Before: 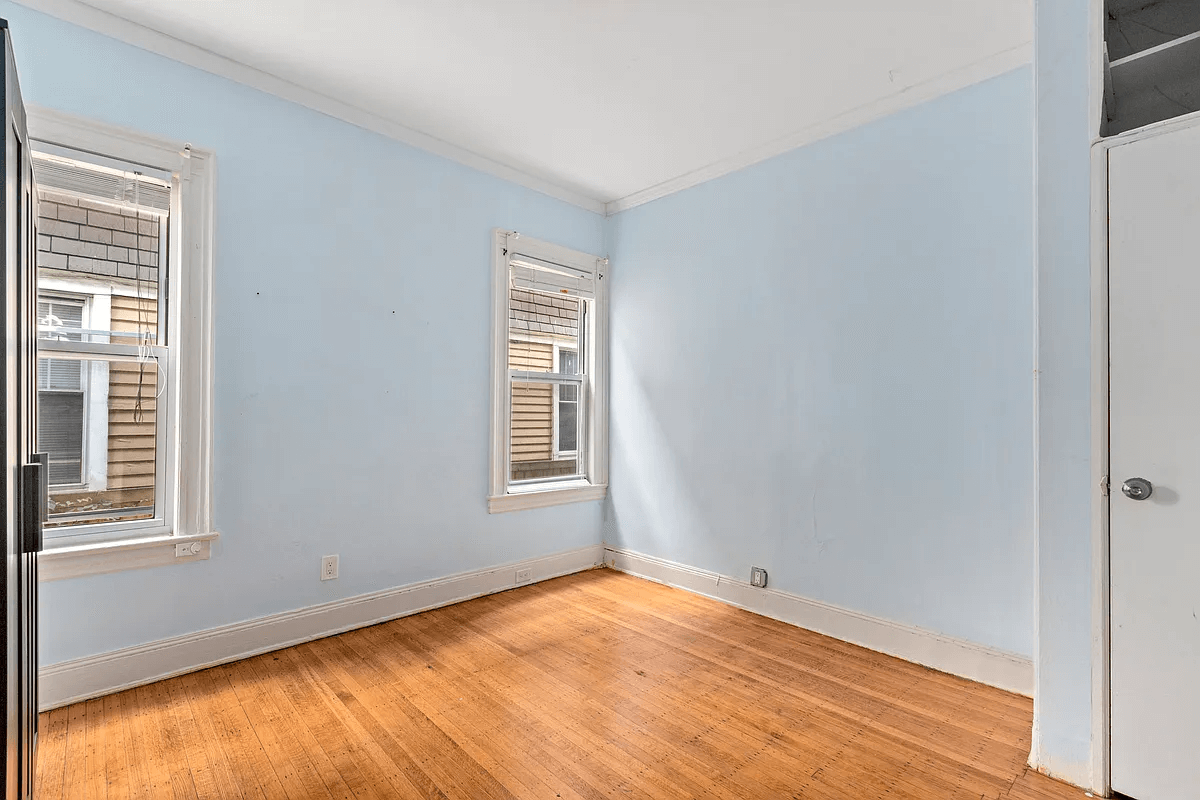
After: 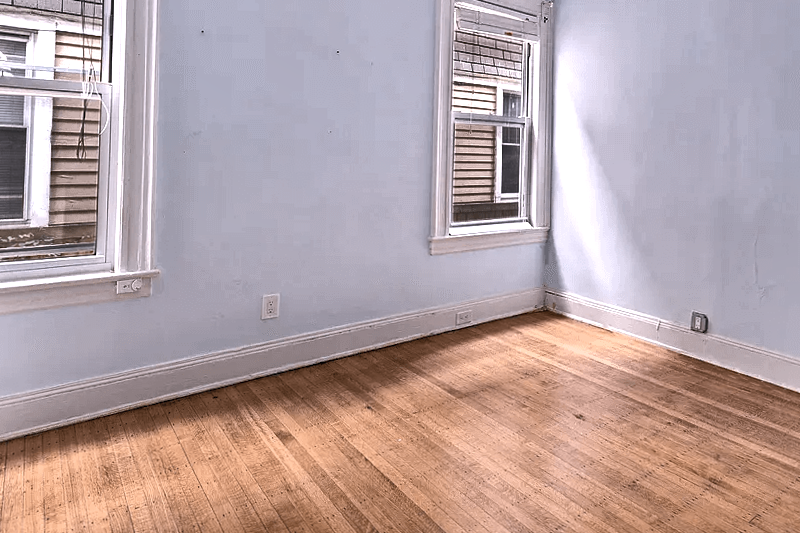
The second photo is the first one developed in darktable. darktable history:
color balance: contrast 10%
crop and rotate: angle -0.82°, left 3.85%, top 31.828%, right 27.992%
white balance: red 1.066, blue 1.119
shadows and highlights: radius 171.16, shadows 27, white point adjustment 3.13, highlights -67.95, soften with gaussian
color correction: saturation 0.5
